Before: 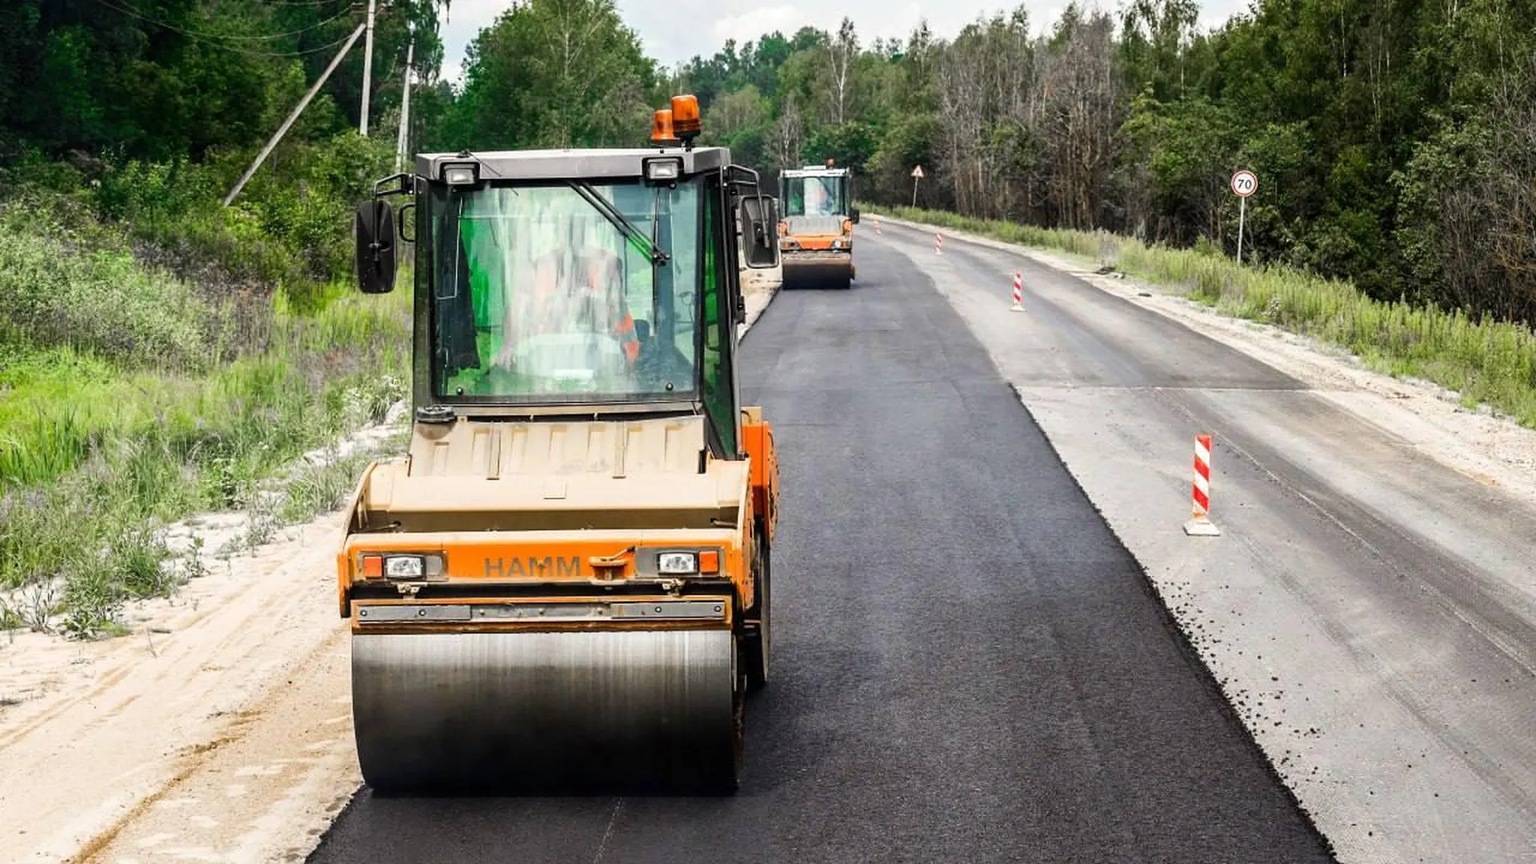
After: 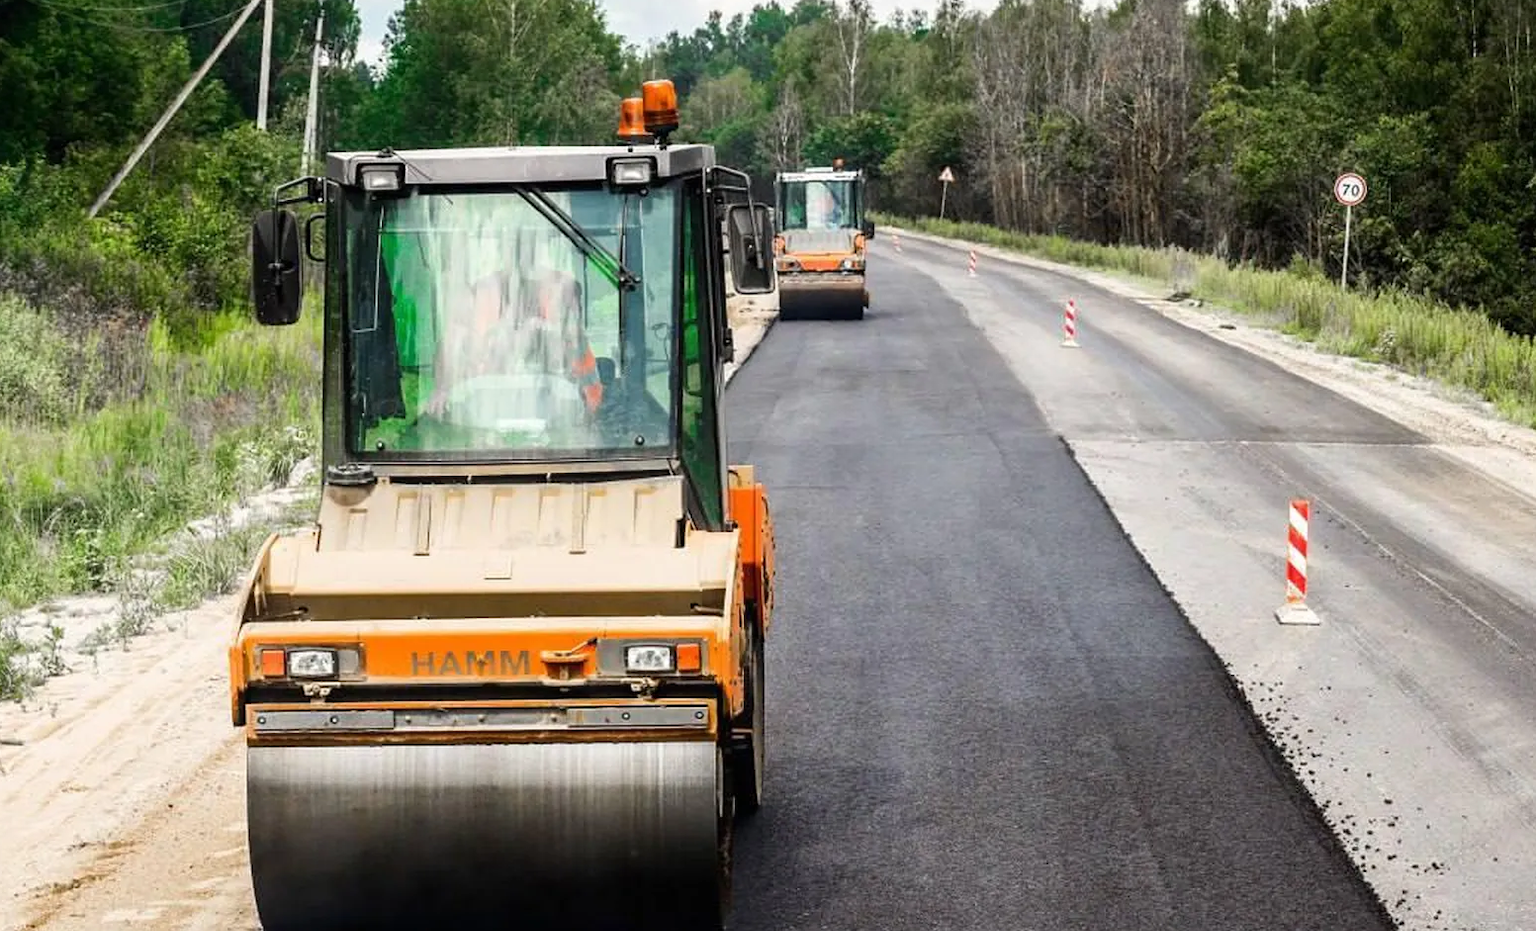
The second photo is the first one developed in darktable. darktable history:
crop: left 9.91%, top 3.569%, right 9.165%, bottom 9.169%
